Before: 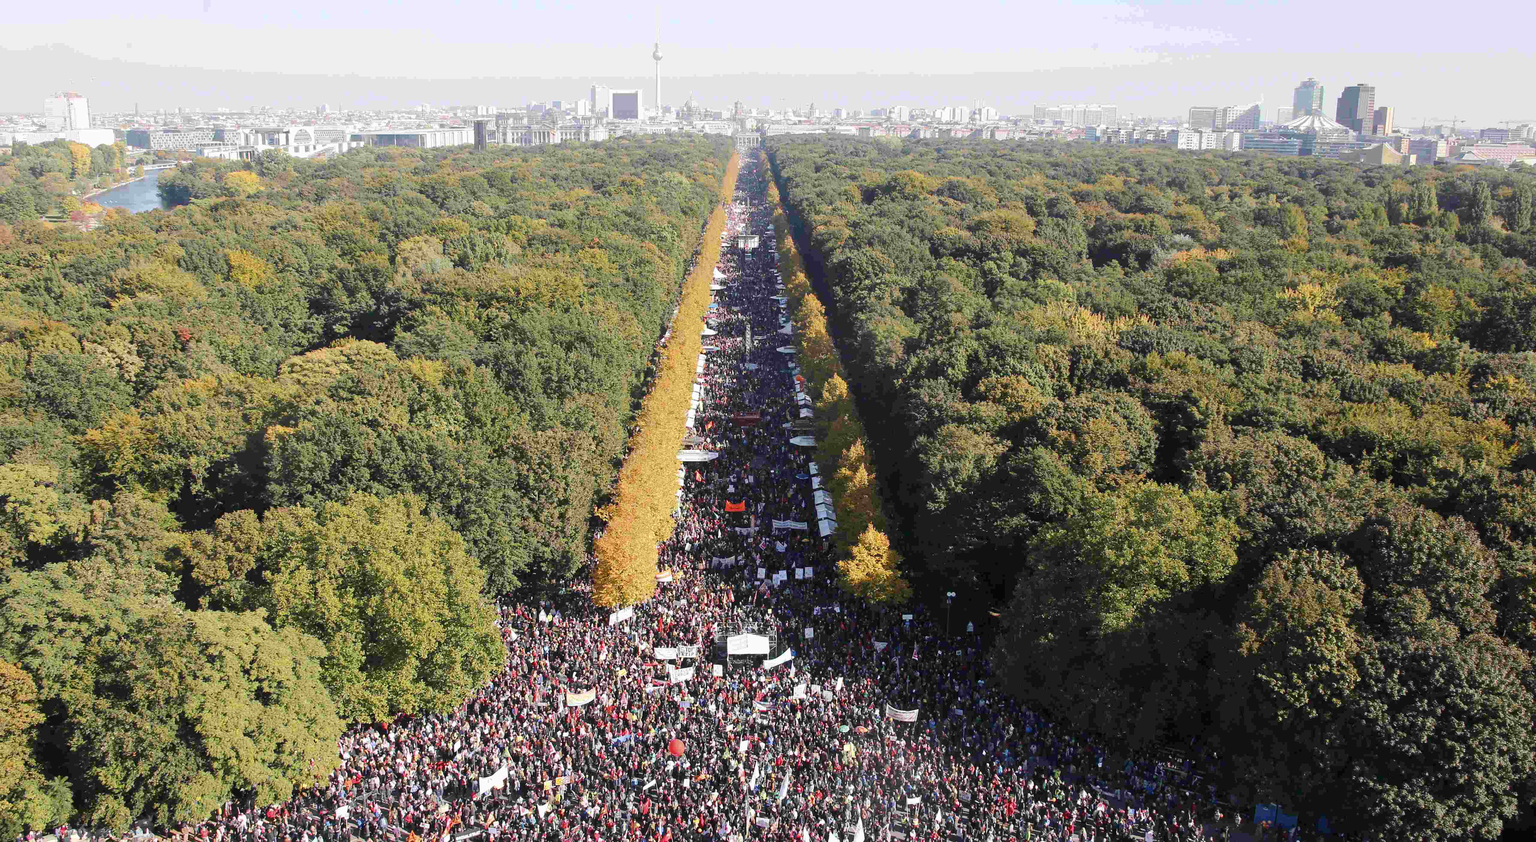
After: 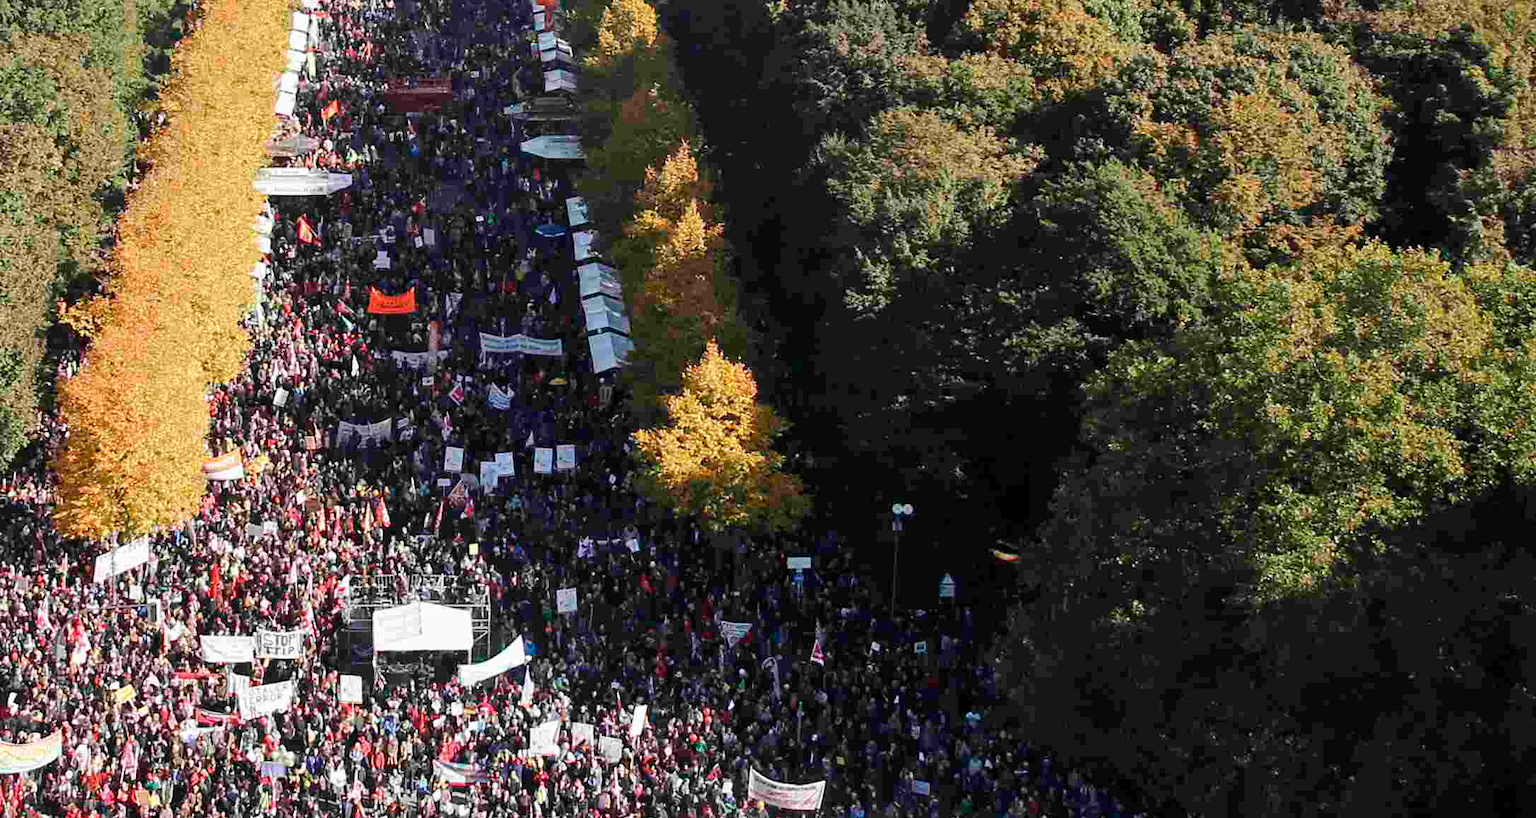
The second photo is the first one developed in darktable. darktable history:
contrast brightness saturation: saturation -0.046
crop: left 37.085%, top 44.99%, right 20.594%, bottom 13.84%
